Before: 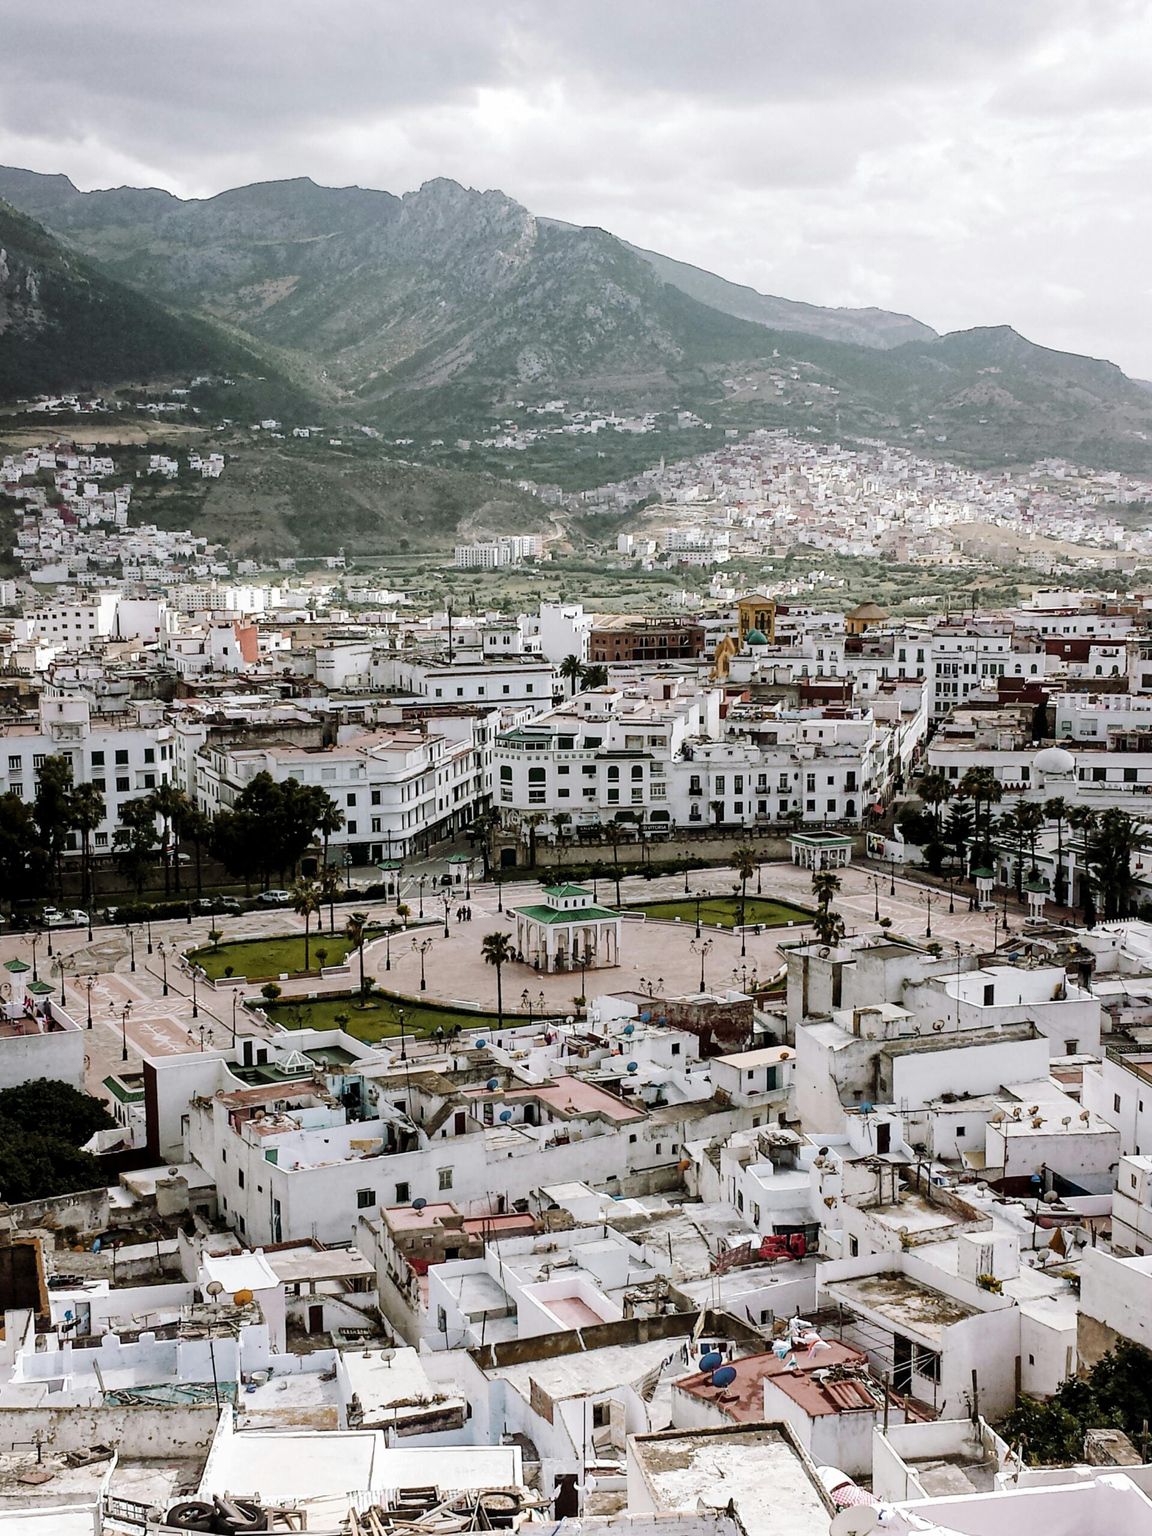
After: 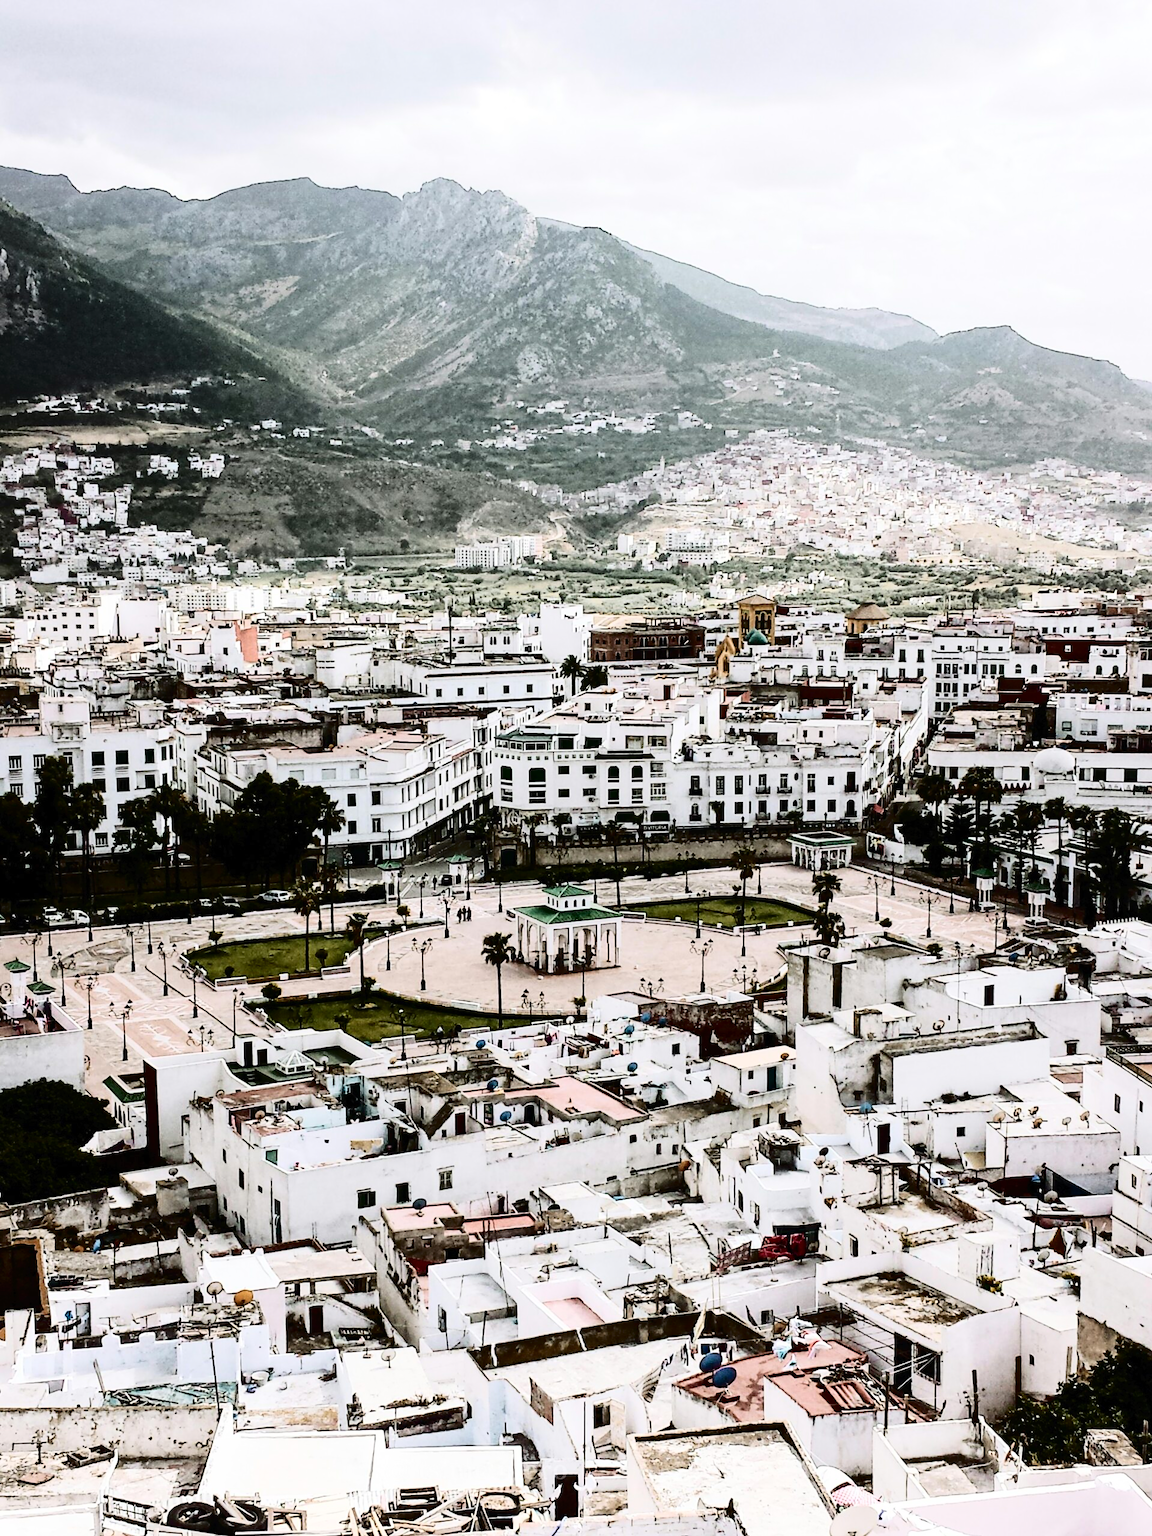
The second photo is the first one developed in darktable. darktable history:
contrast brightness saturation: contrast 0.278
tone curve: curves: ch0 [(0, 0) (0.003, 0.012) (0.011, 0.015) (0.025, 0.023) (0.044, 0.036) (0.069, 0.047) (0.1, 0.062) (0.136, 0.1) (0.177, 0.15) (0.224, 0.219) (0.277, 0.3) (0.335, 0.401) (0.399, 0.49) (0.468, 0.569) (0.543, 0.641) (0.623, 0.73) (0.709, 0.806) (0.801, 0.88) (0.898, 0.939) (1, 1)], color space Lab, independent channels, preserve colors none
